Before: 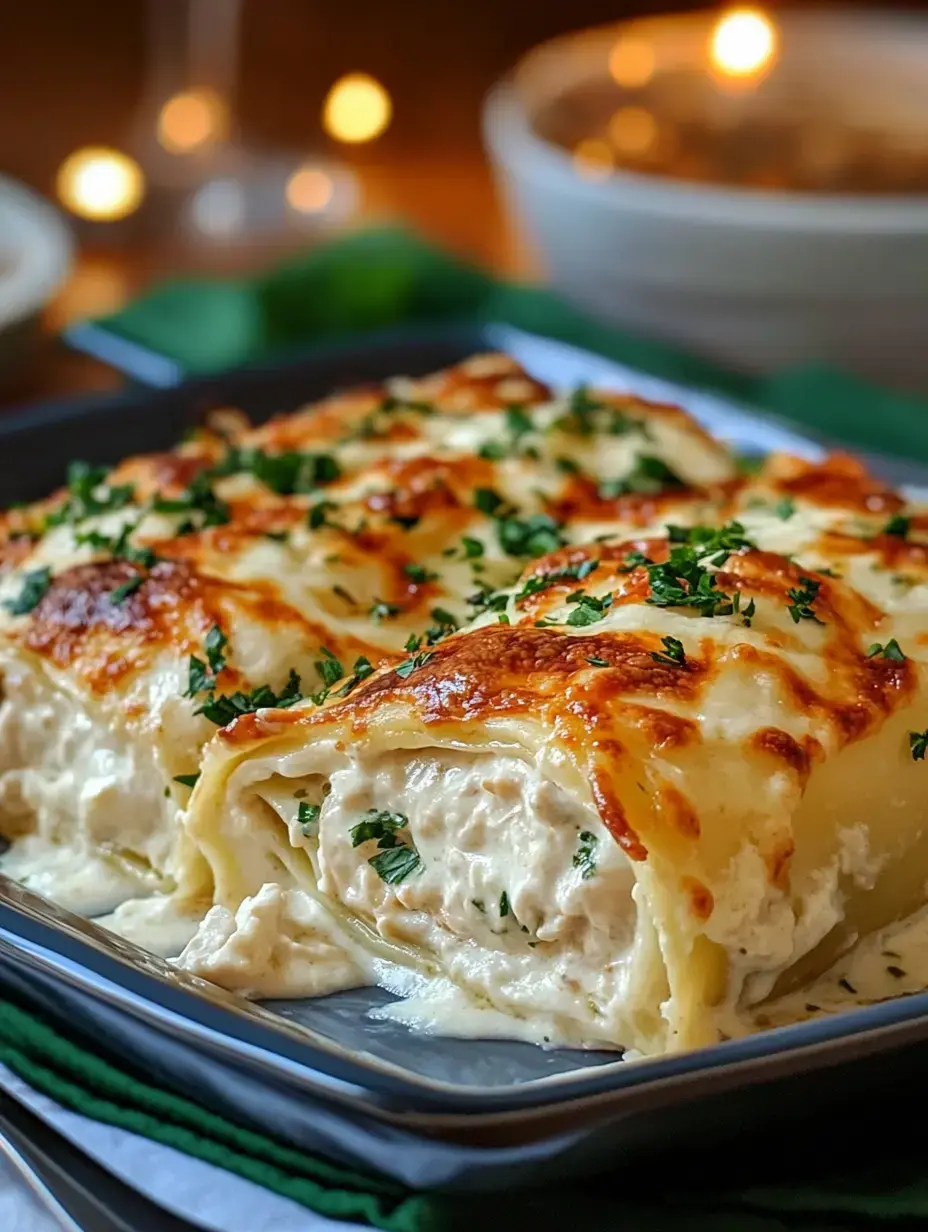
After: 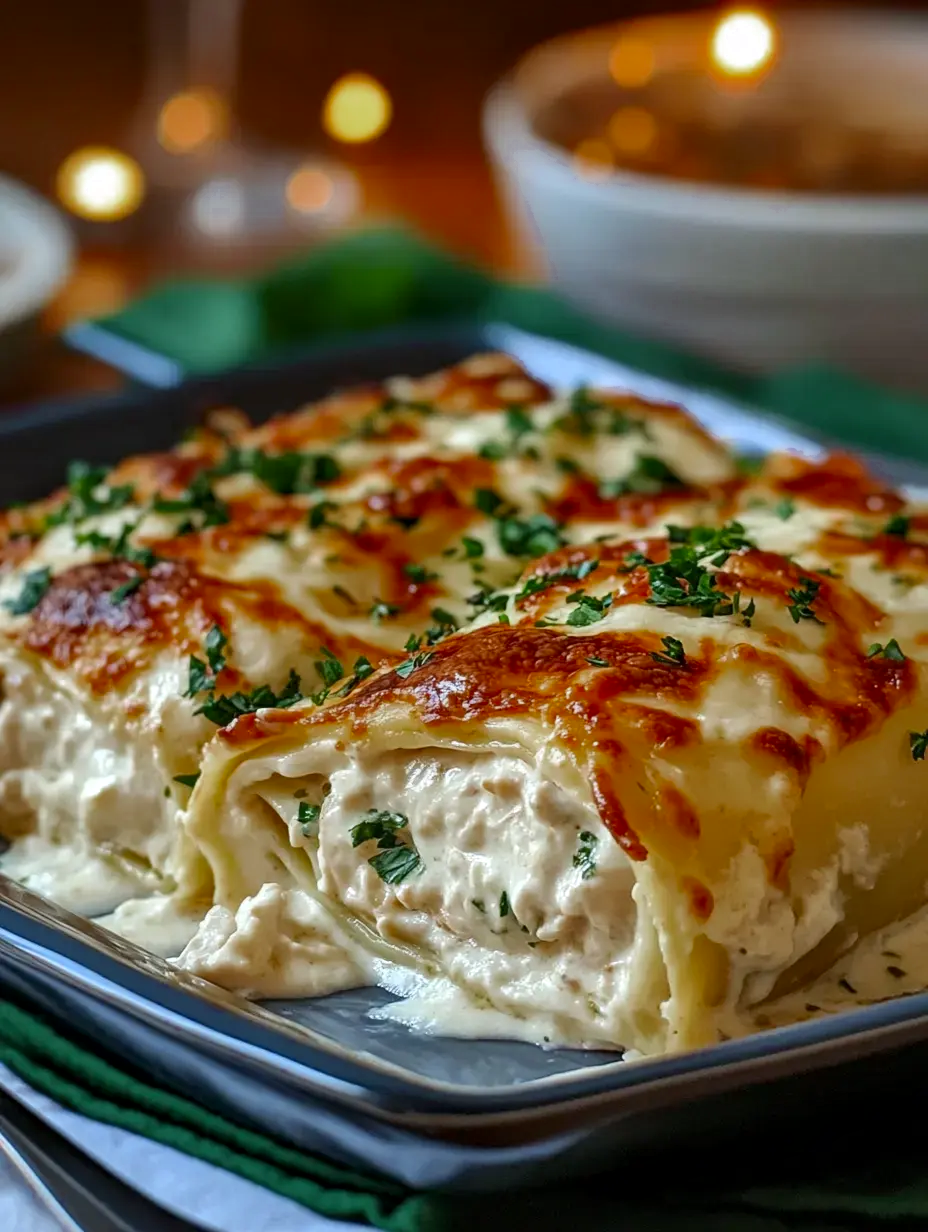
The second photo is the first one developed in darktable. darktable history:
color zones: curves: ch0 [(0.27, 0.396) (0.563, 0.504) (0.75, 0.5) (0.787, 0.307)]
local contrast: mode bilateral grid, contrast 19, coarseness 50, detail 119%, midtone range 0.2
